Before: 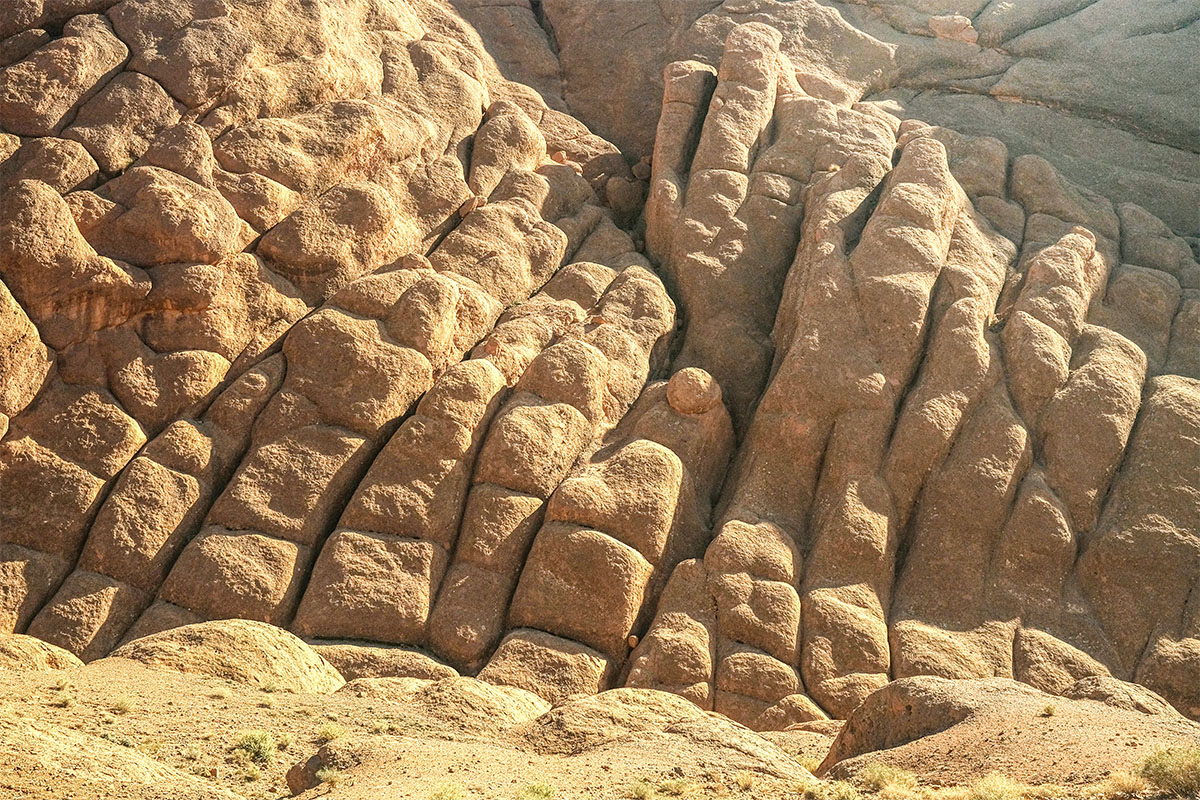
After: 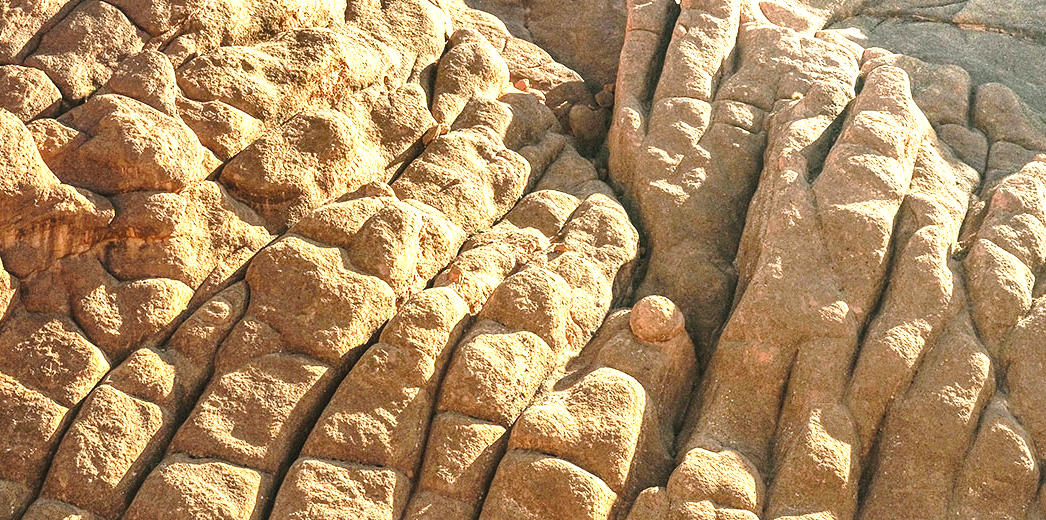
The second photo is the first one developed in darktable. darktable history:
shadows and highlights: low approximation 0.01, soften with gaussian
crop: left 3.134%, top 9.017%, right 9.679%, bottom 25.883%
exposure: black level correction -0.002, exposure 0.715 EV, compensate exposure bias true, compensate highlight preservation false
tone curve: curves: ch0 [(0, 0.021) (0.059, 0.053) (0.212, 0.18) (0.337, 0.304) (0.495, 0.505) (0.725, 0.731) (0.89, 0.919) (1, 1)]; ch1 [(0, 0) (0.094, 0.081) (0.285, 0.299) (0.403, 0.436) (0.479, 0.475) (0.54, 0.55) (0.615, 0.637) (0.683, 0.688) (1, 1)]; ch2 [(0, 0) (0.257, 0.217) (0.434, 0.434) (0.498, 0.507) (0.527, 0.542) (0.597, 0.587) (0.658, 0.595) (1, 1)], preserve colors none
